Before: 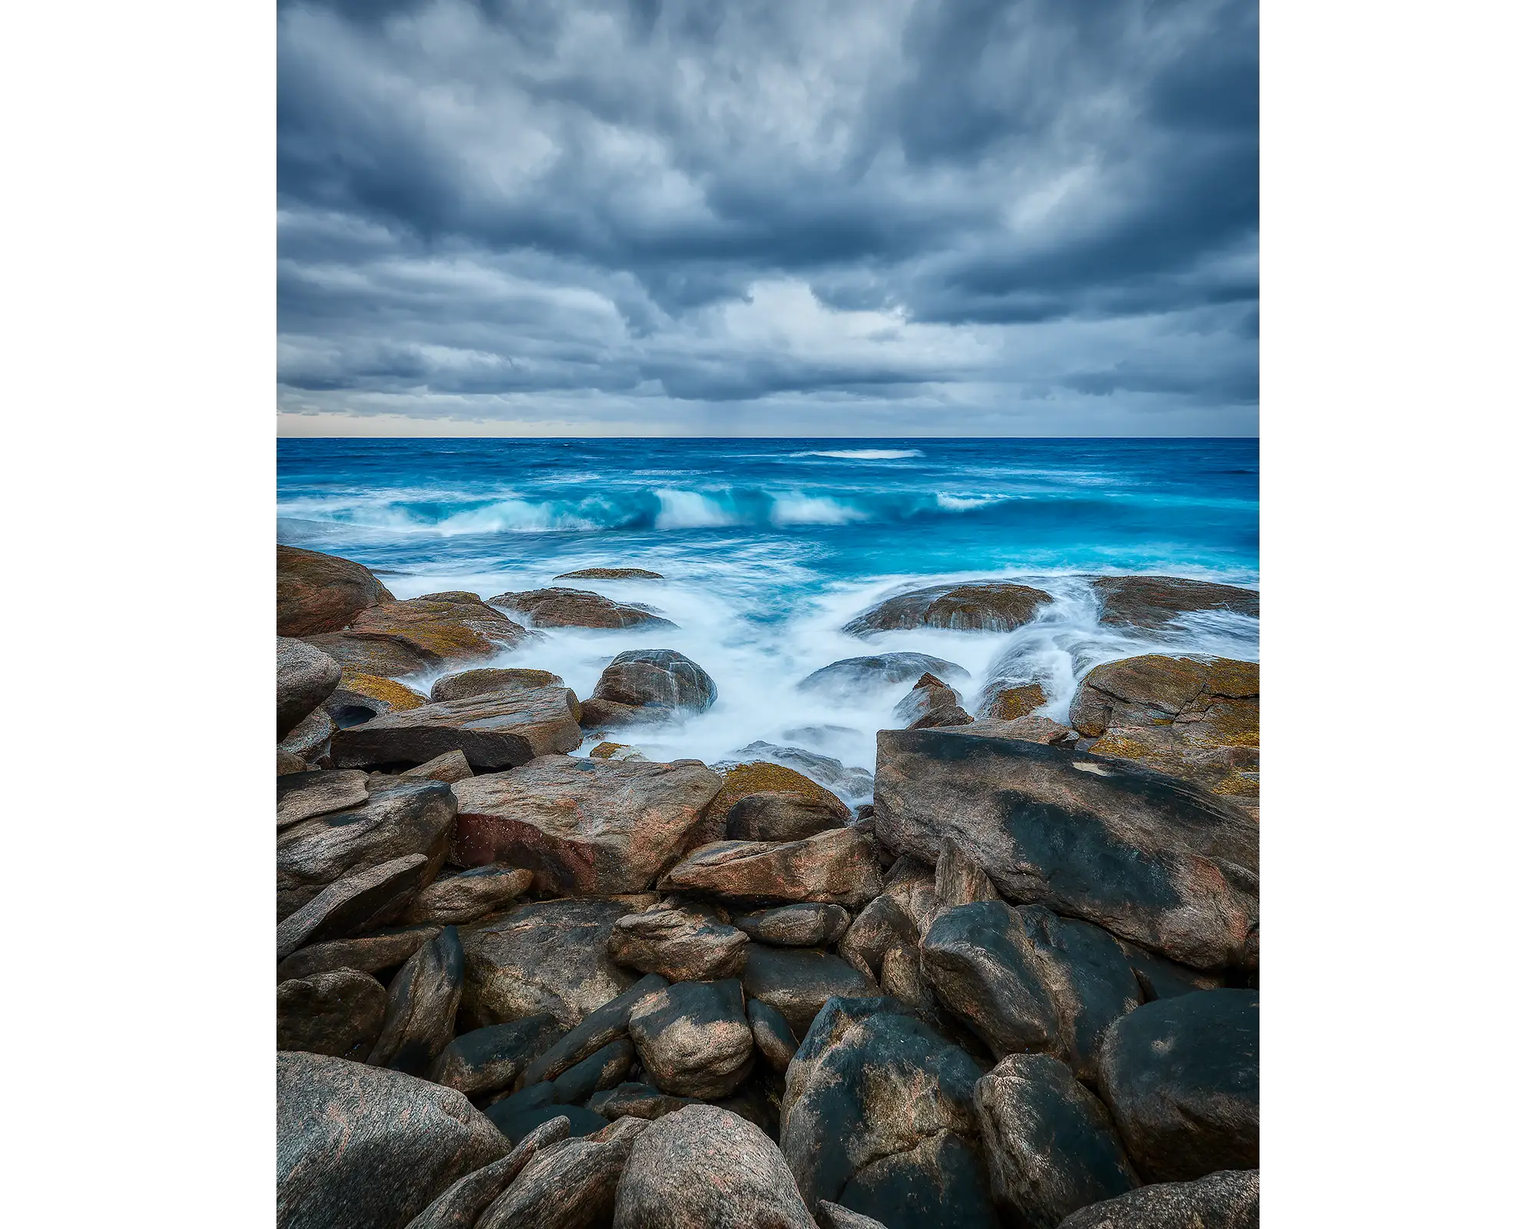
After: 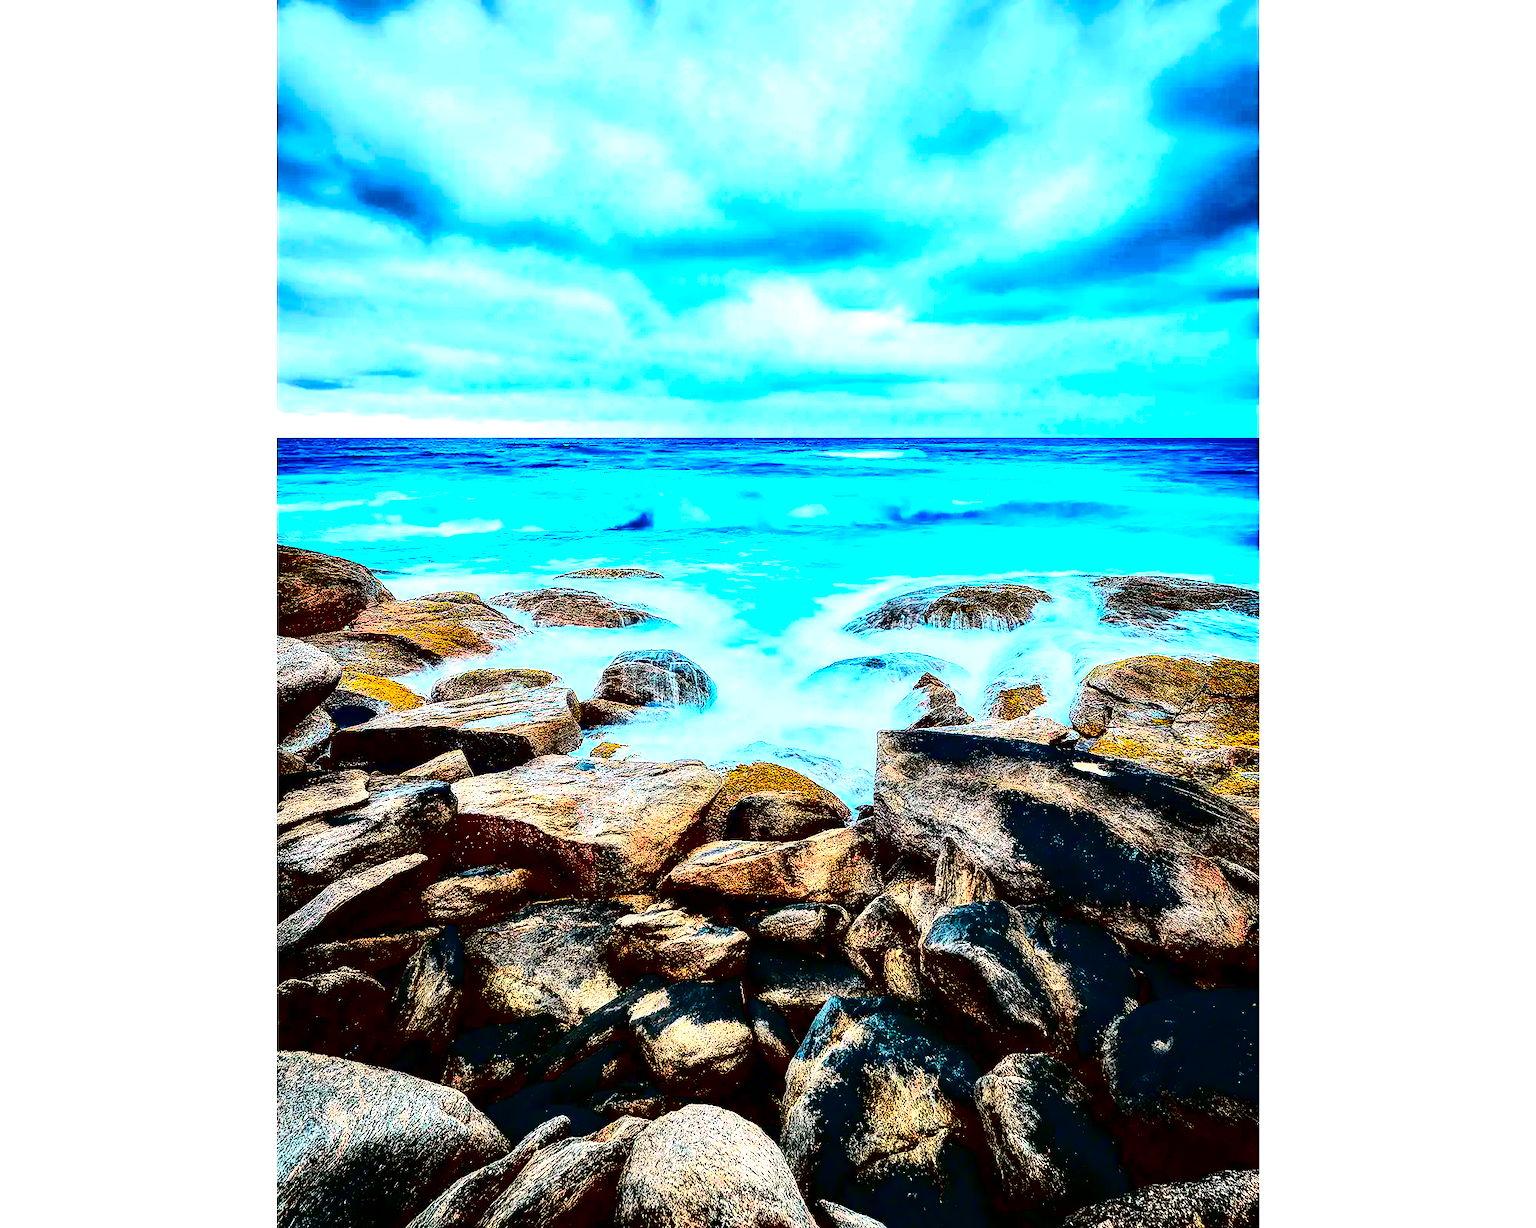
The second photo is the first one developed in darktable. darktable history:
contrast brightness saturation: contrast 0.77, brightness -1, saturation 1
exposure: black level correction 0, exposure 1.675 EV, compensate exposure bias true, compensate highlight preservation false
